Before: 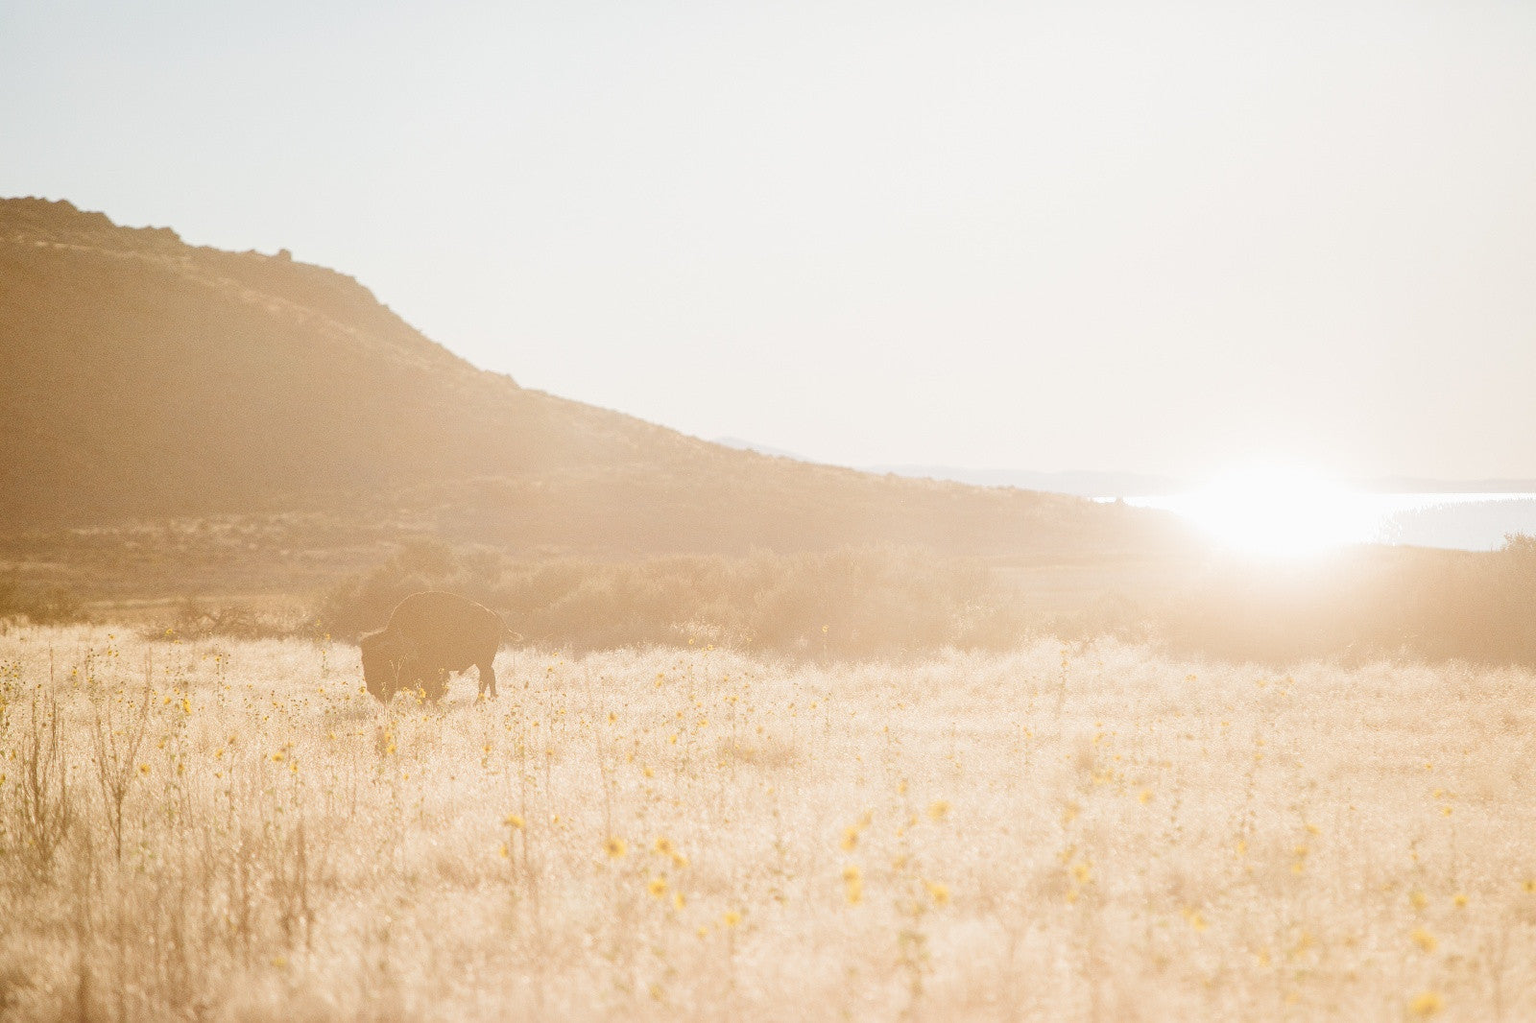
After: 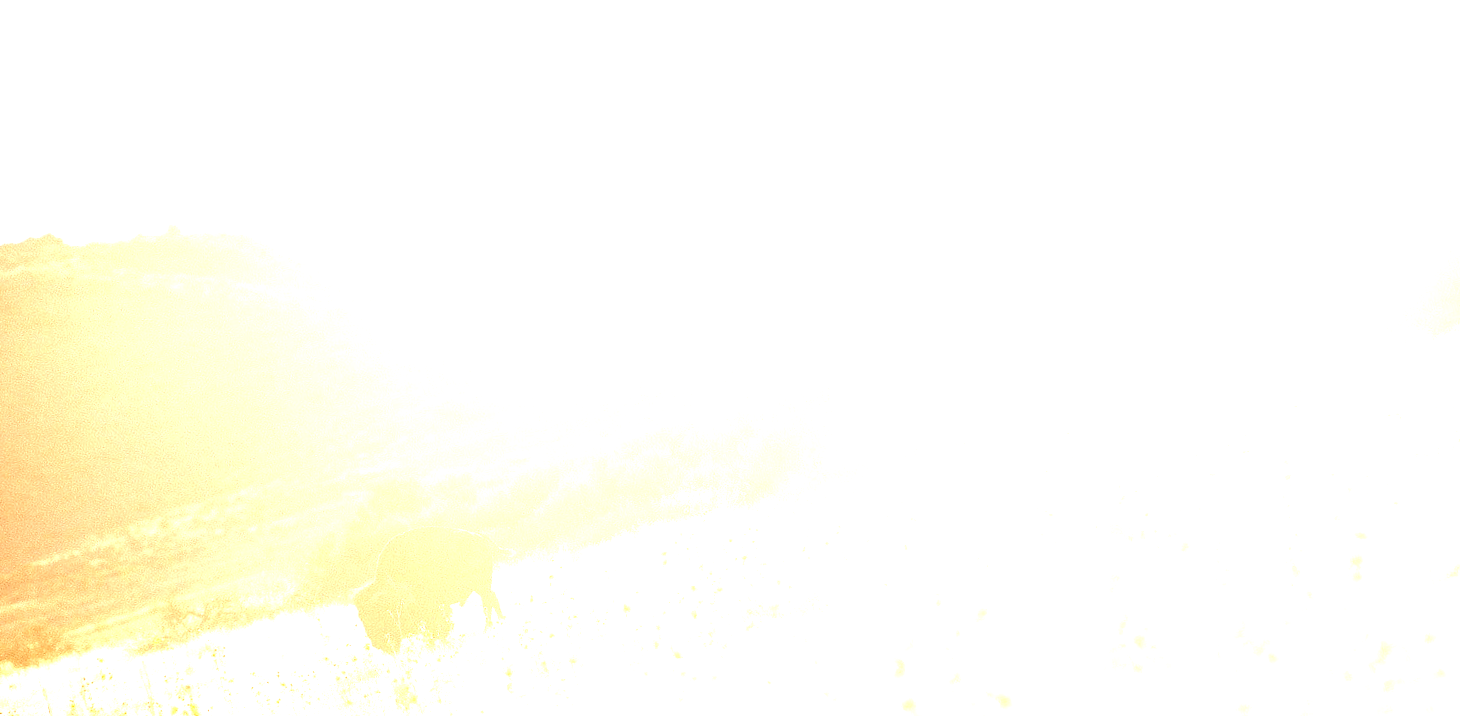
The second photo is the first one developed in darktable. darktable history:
rotate and perspective: rotation -14.8°, crop left 0.1, crop right 0.903, crop top 0.25, crop bottom 0.748
exposure: black level correction 0, exposure 1.75 EV, compensate exposure bias true, compensate highlight preservation false
